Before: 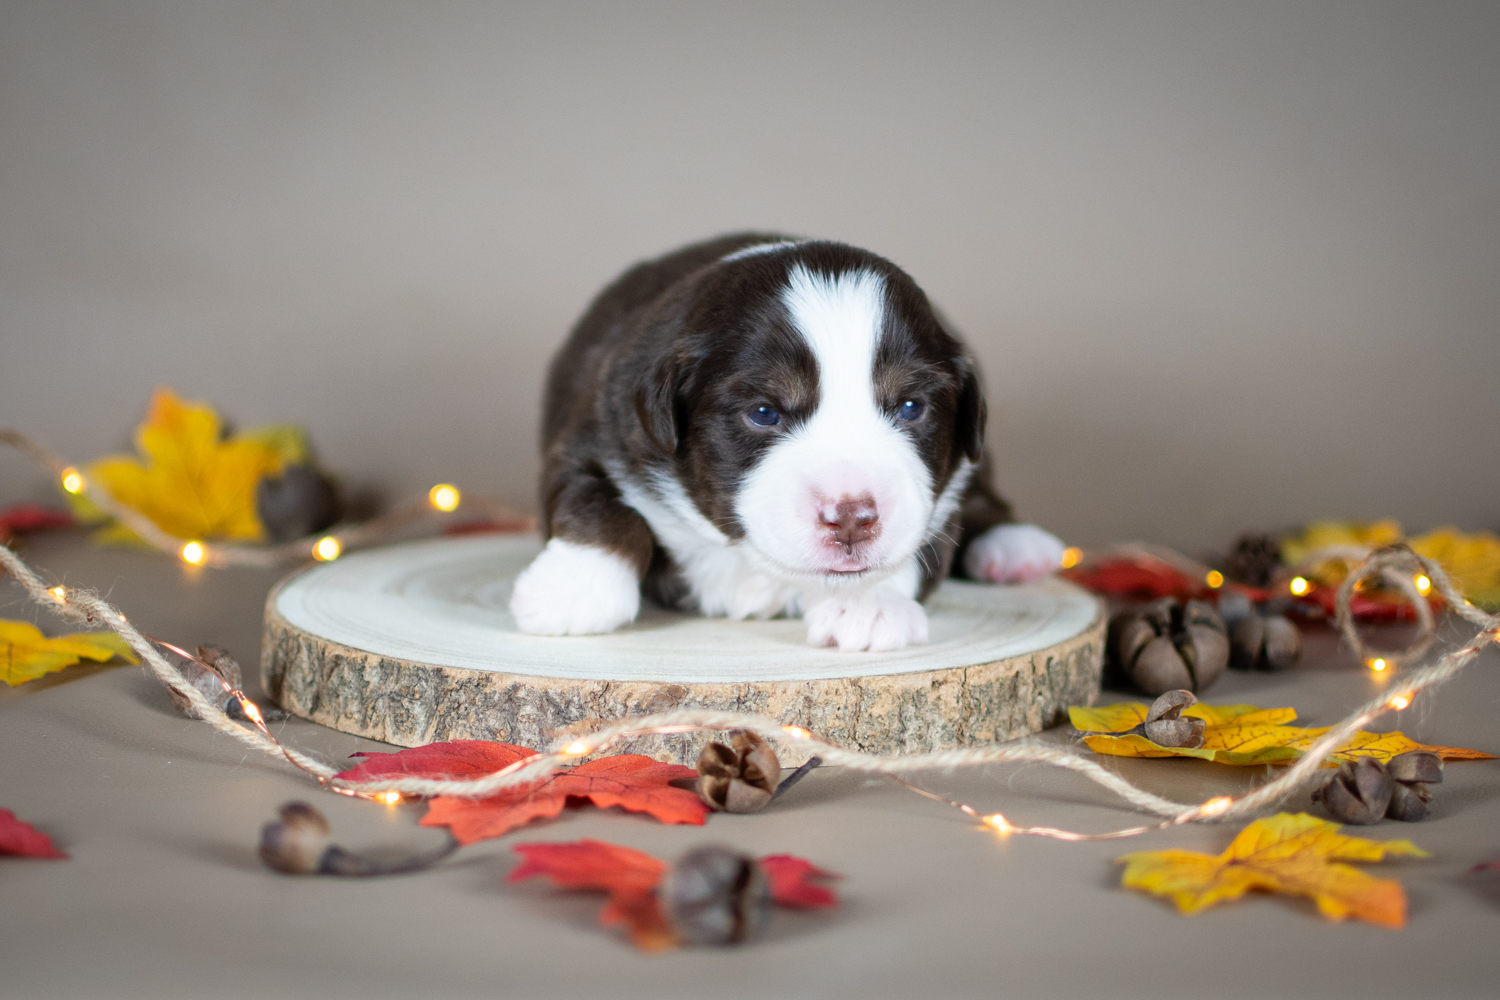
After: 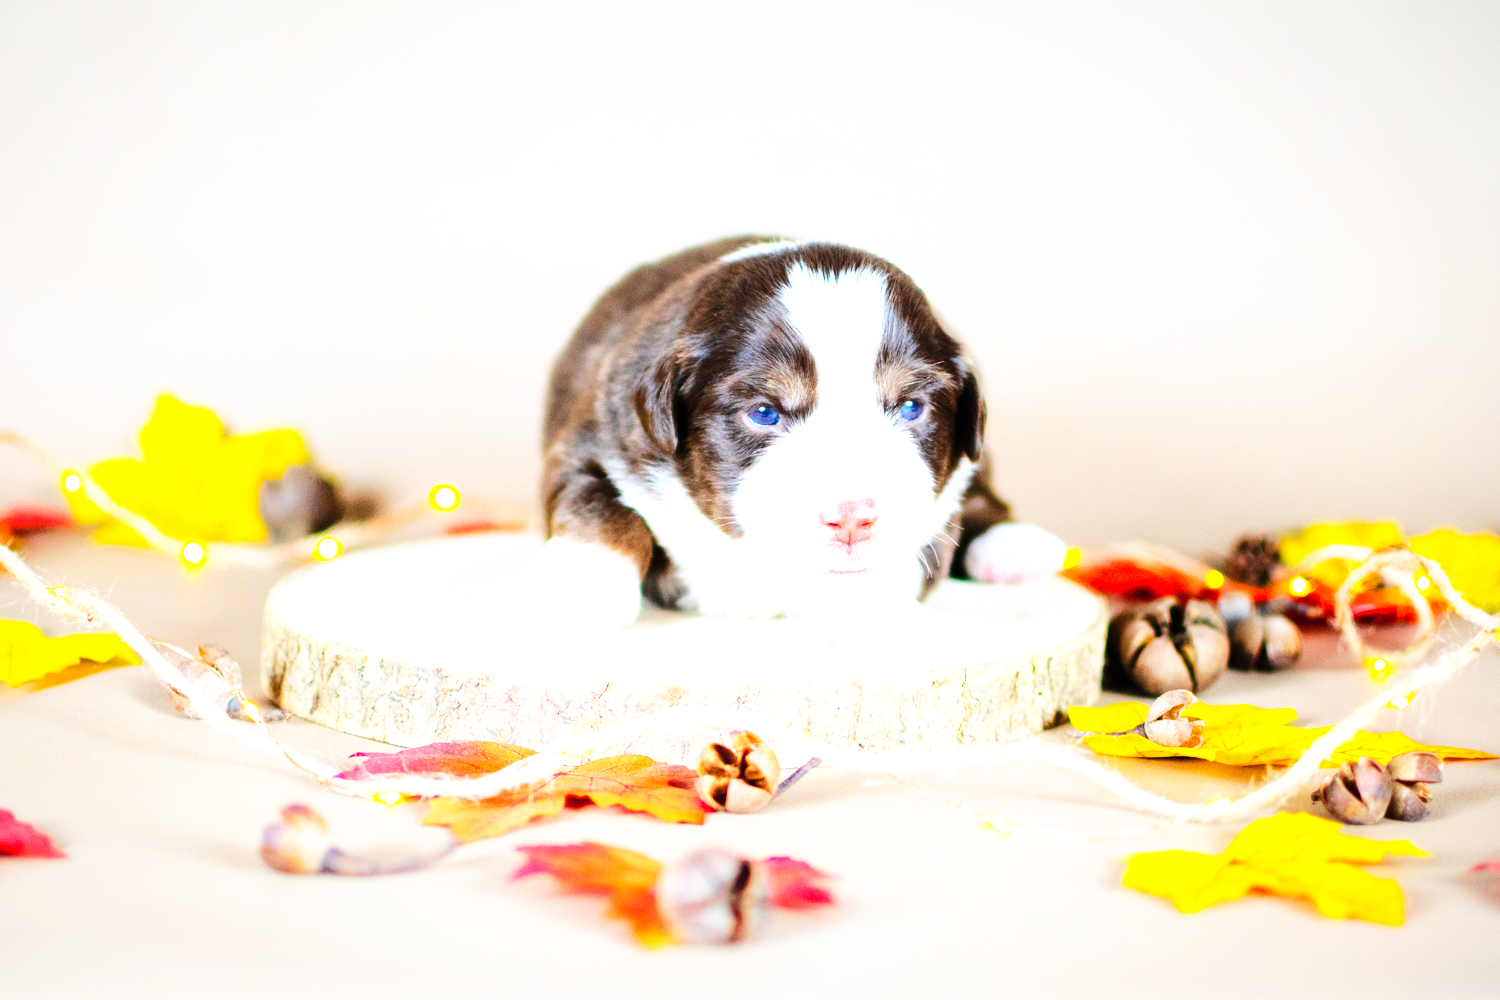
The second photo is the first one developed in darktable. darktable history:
shadows and highlights: shadows -70, highlights 35, soften with gaussian
color balance rgb: perceptual saturation grading › global saturation 30%, global vibrance 30%
base curve: curves: ch0 [(0, 0) (0.007, 0.004) (0.027, 0.03) (0.046, 0.07) (0.207, 0.54) (0.442, 0.872) (0.673, 0.972) (1, 1)], preserve colors none
exposure: exposure 1.061 EV, compensate highlight preservation false
